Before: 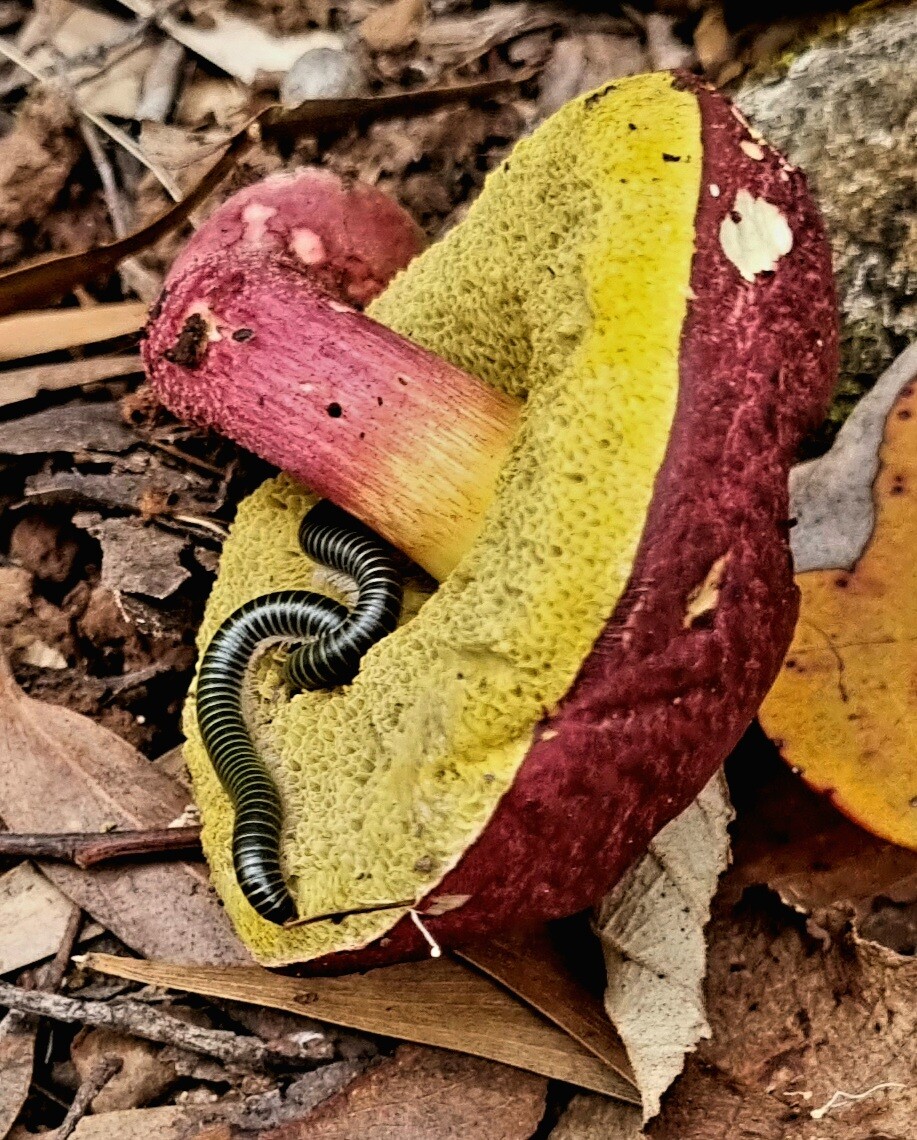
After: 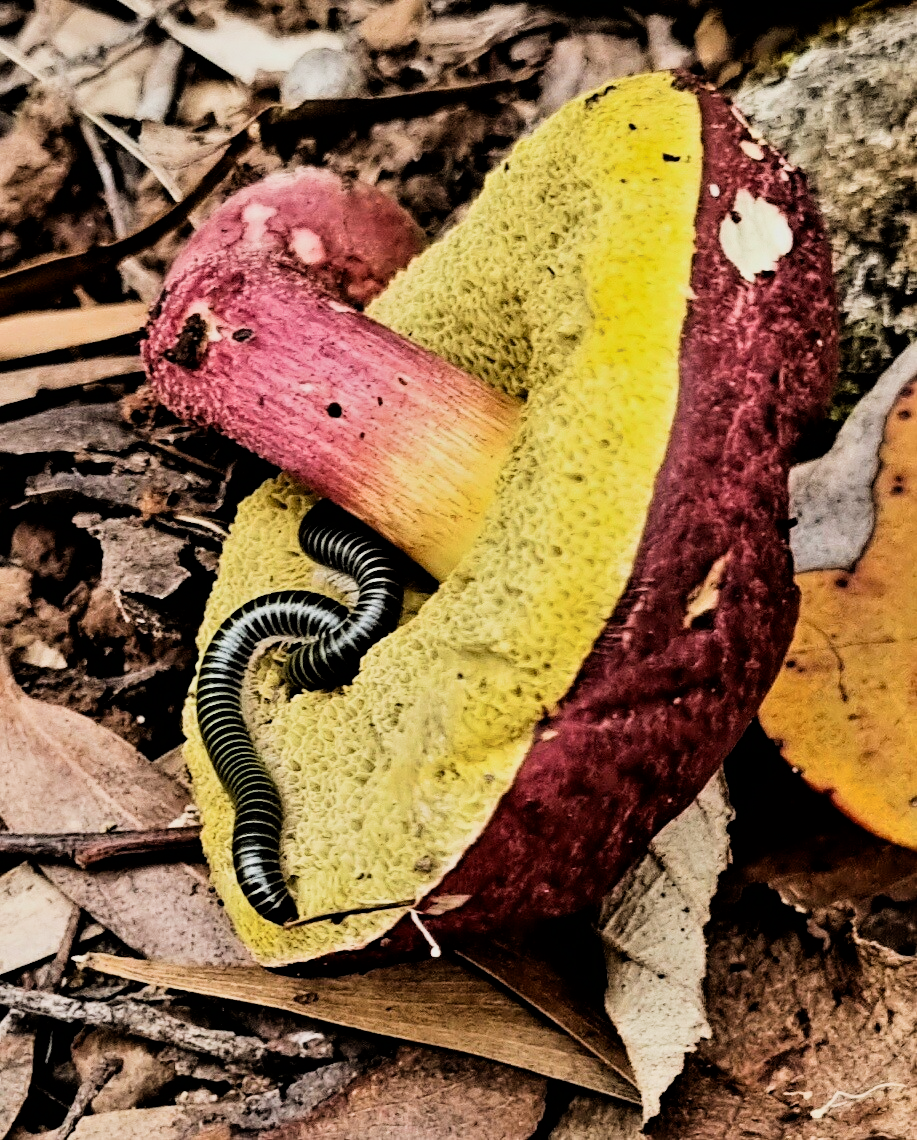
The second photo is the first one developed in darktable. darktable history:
exposure: black level correction 0.001, exposure 0.191 EV, compensate highlight preservation false
filmic rgb: black relative exposure -5 EV, hardness 2.88, contrast 1.4, highlights saturation mix -30%
